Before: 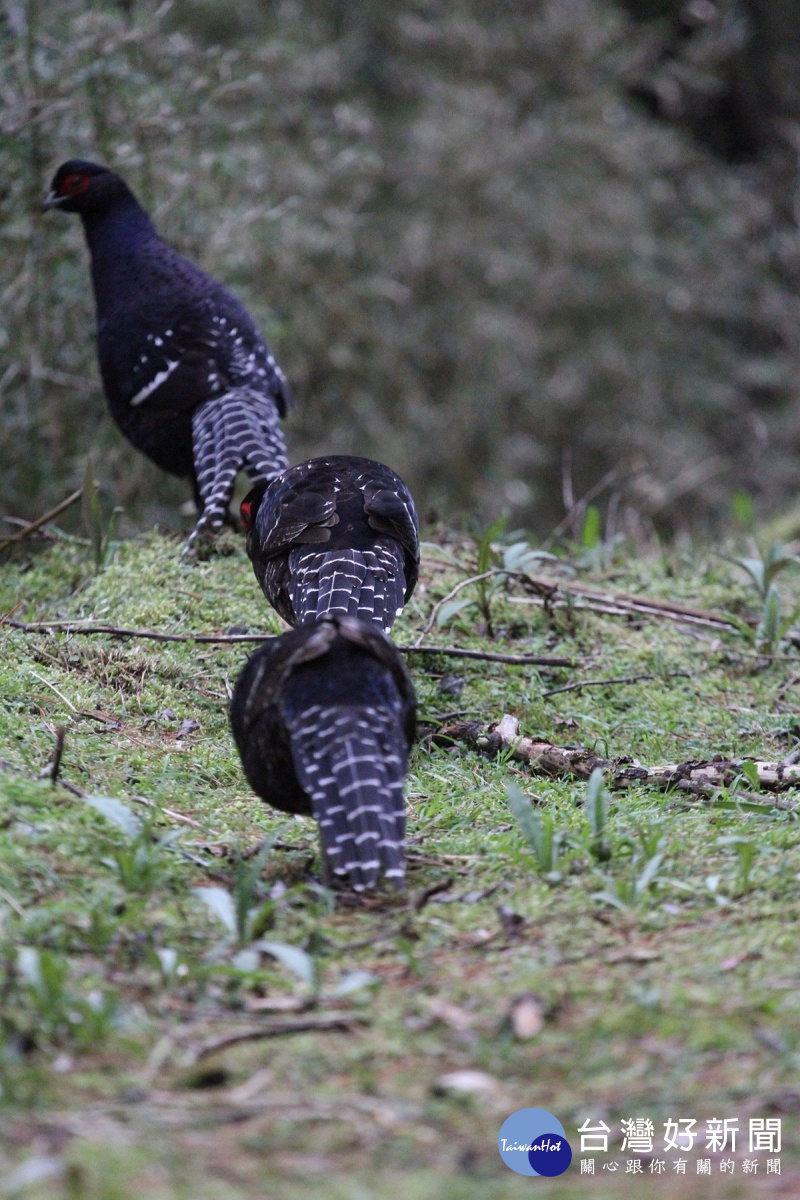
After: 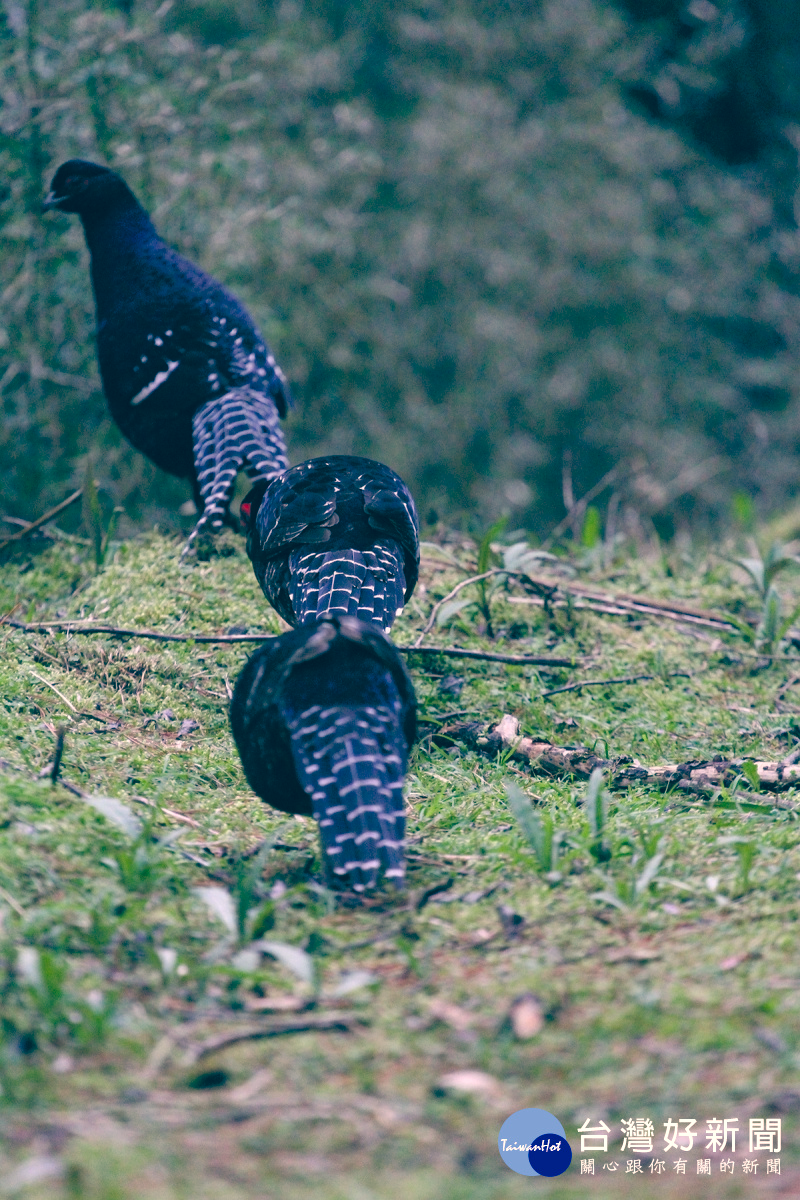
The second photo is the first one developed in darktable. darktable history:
color balance rgb: perceptual saturation grading › global saturation 35%, perceptual saturation grading › highlights -30%, perceptual saturation grading › shadows 35%, perceptual brilliance grading › global brilliance 3%, perceptual brilliance grading › highlights -3%, perceptual brilliance grading › shadows 3%
color balance: lift [1.006, 0.985, 1.002, 1.015], gamma [1, 0.953, 1.008, 1.047], gain [1.076, 1.13, 1.004, 0.87]
tone equalizer: on, module defaults
